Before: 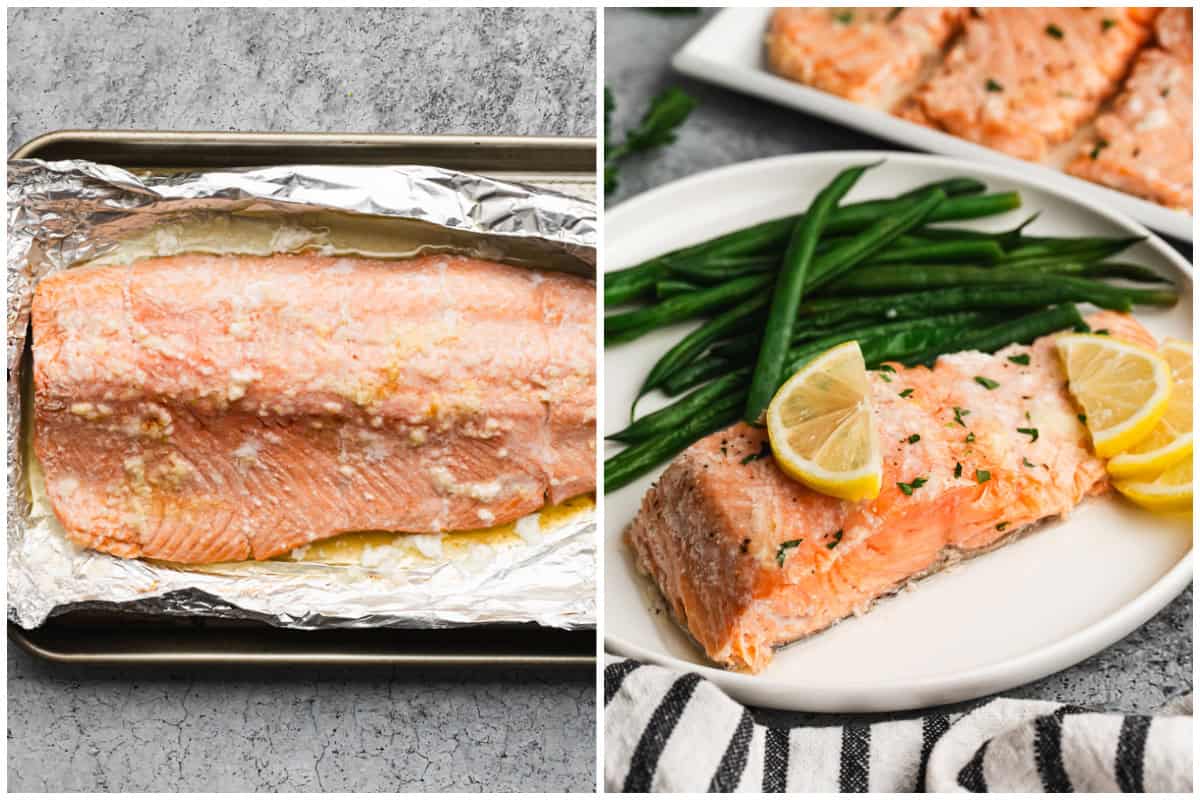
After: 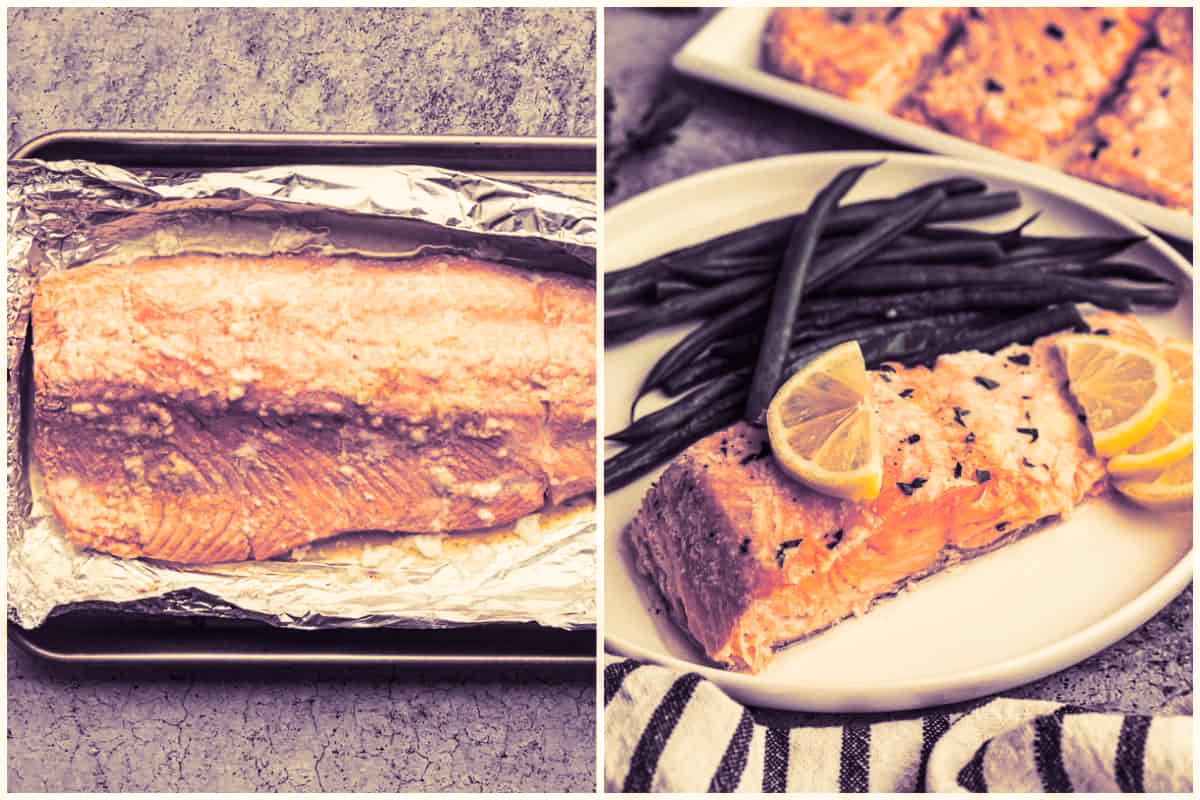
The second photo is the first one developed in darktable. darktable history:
white balance: red 1.123, blue 0.83
split-toning: shadows › hue 266.4°, shadows › saturation 0.4, highlights › hue 61.2°, highlights › saturation 0.3, compress 0%
local contrast: on, module defaults
